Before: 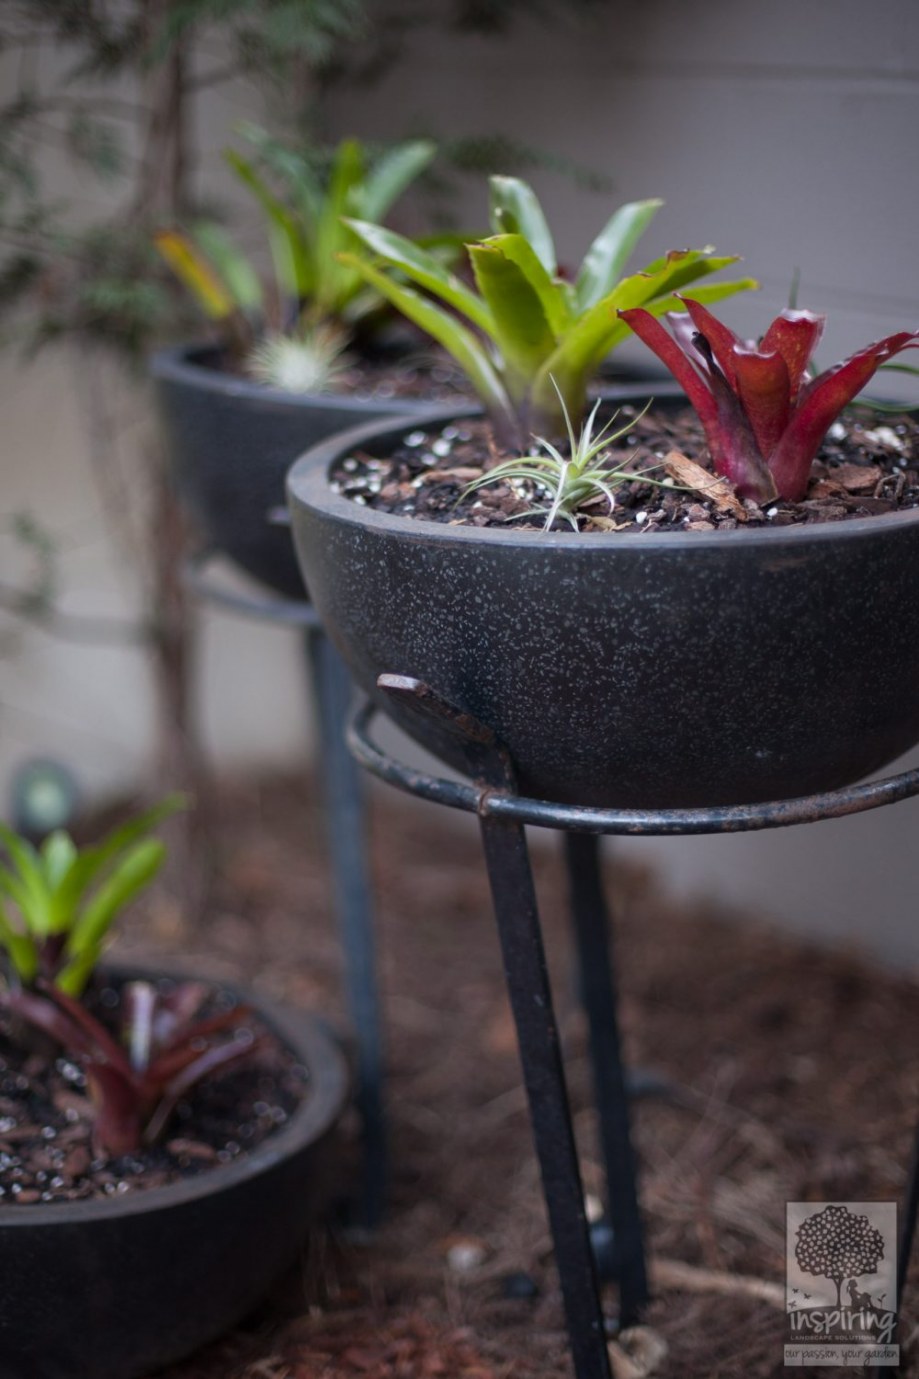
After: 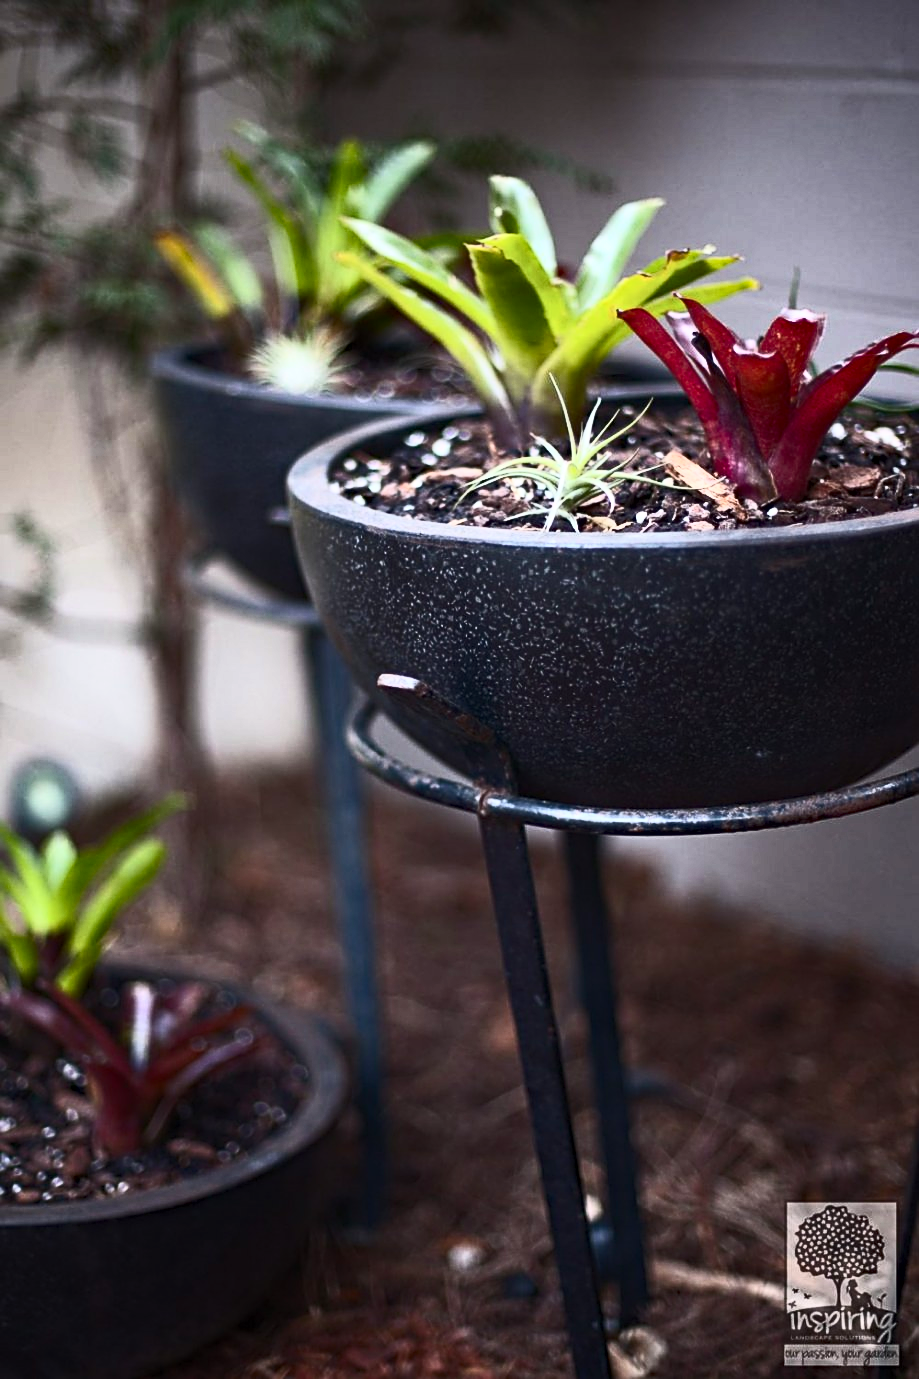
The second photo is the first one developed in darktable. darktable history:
haze removal: compatibility mode true, adaptive false
contrast brightness saturation: contrast 0.62, brightness 0.34, saturation 0.14
sharpen: on, module defaults
